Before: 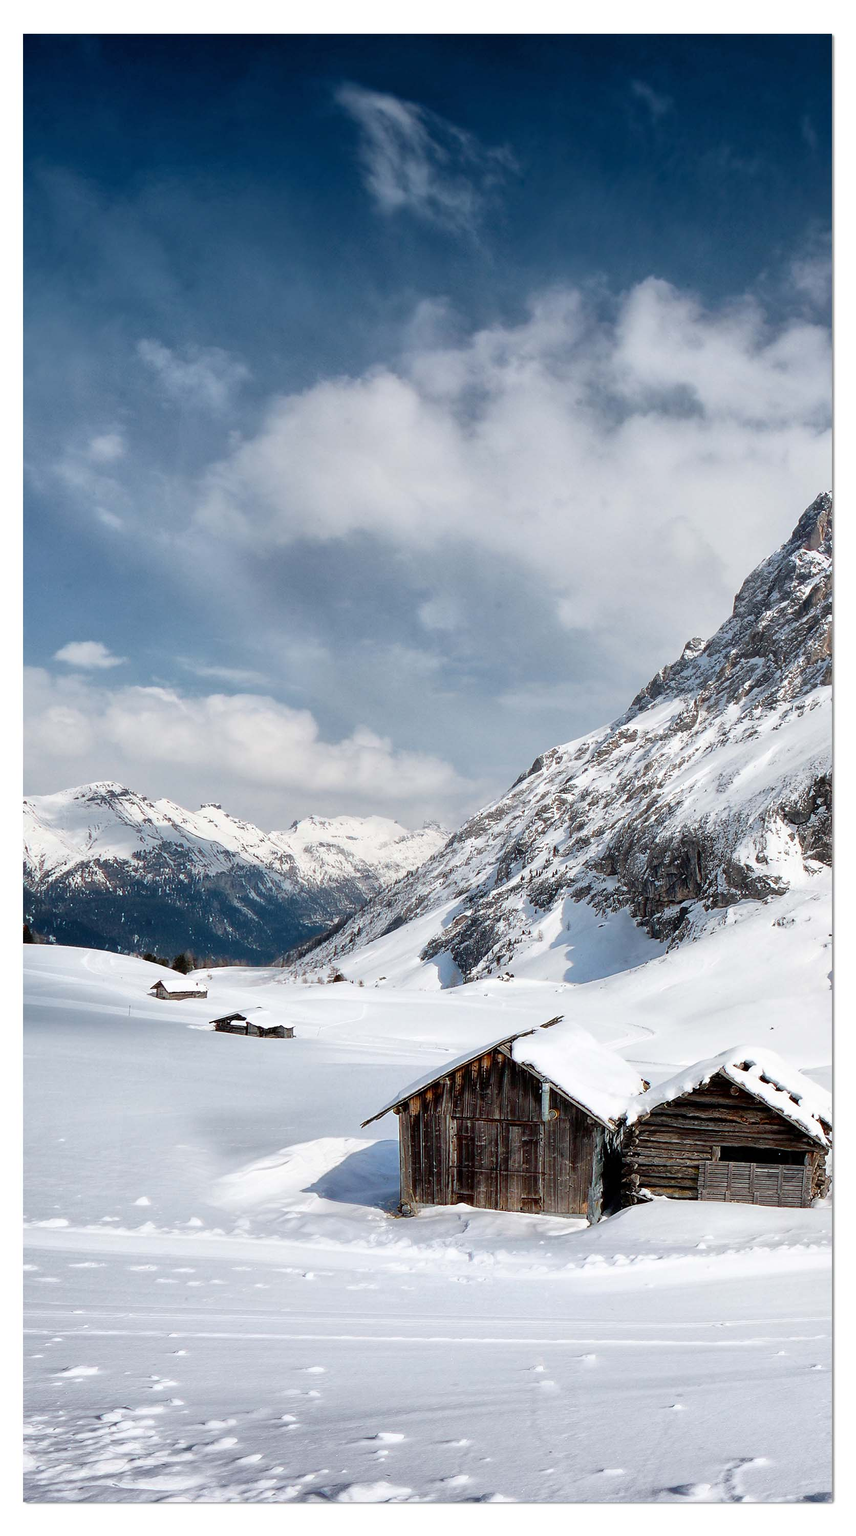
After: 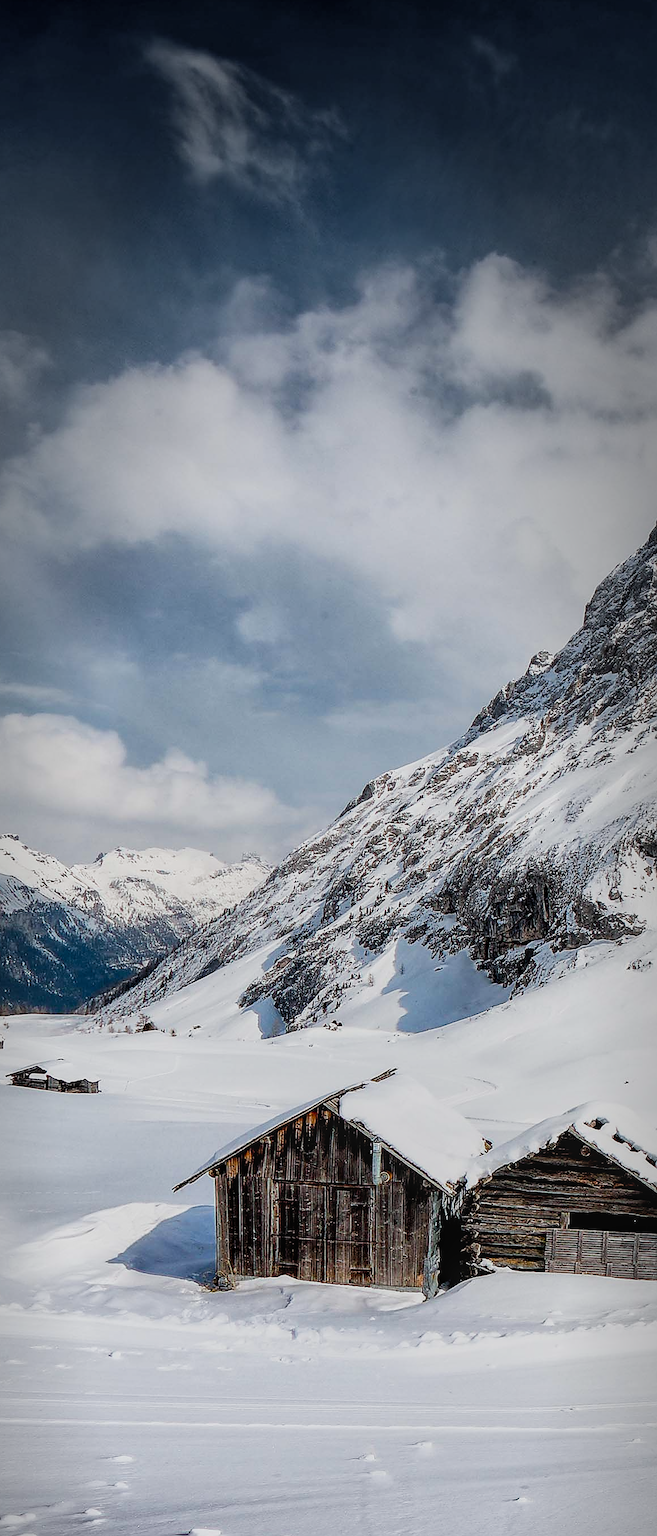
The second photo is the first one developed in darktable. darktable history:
contrast brightness saturation: contrast -0.012, brightness -0.005, saturation 0.043
sharpen: radius 1.349, amount 1.235, threshold 0.839
local contrast: on, module defaults
exposure: exposure -0.113 EV, compensate highlight preservation false
filmic rgb: middle gray luminance 9.36%, black relative exposure -10.55 EV, white relative exposure 3.44 EV, threshold 3.05 EV, target black luminance 0%, hardness 5.98, latitude 59.52%, contrast 1.092, highlights saturation mix 4.97%, shadows ↔ highlights balance 28.73%, color science v5 (2021), contrast in shadows safe, contrast in highlights safe, enable highlight reconstruction true
crop and rotate: left 23.901%, top 3.124%, right 6.432%, bottom 6.23%
vignetting: center (-0.025, 0.402), automatic ratio true
